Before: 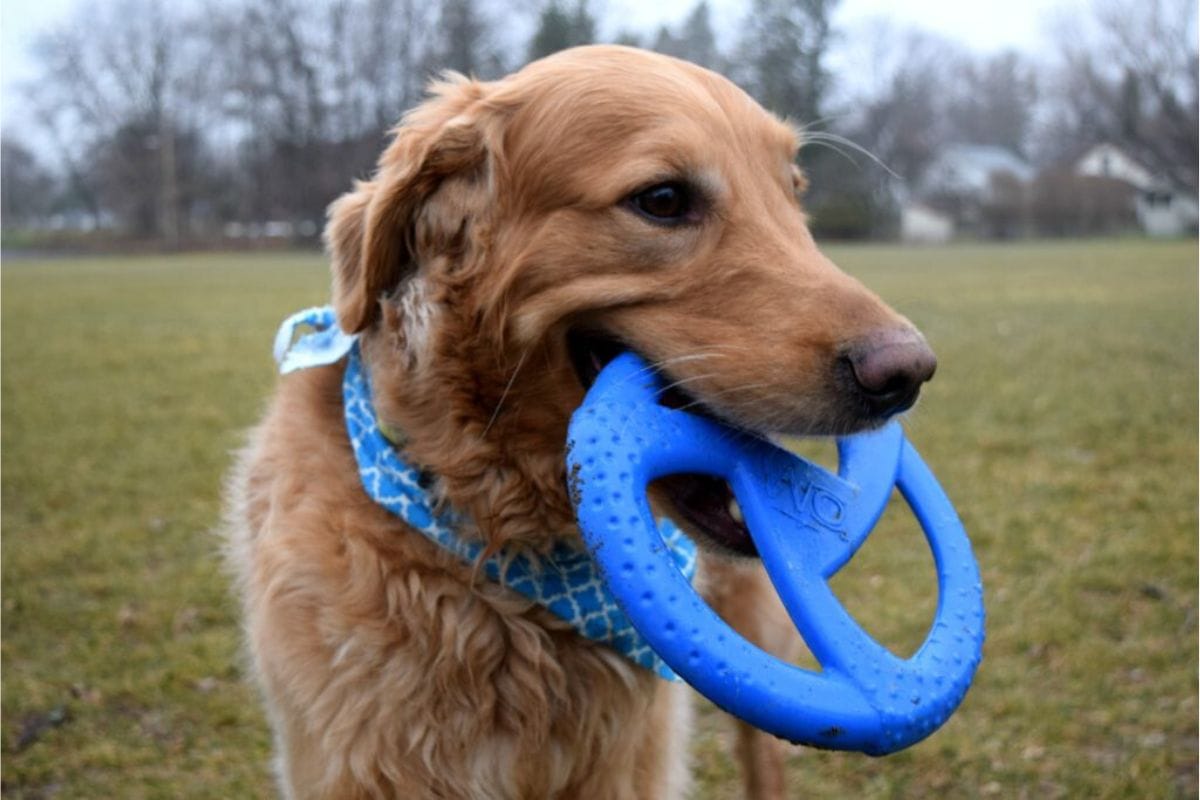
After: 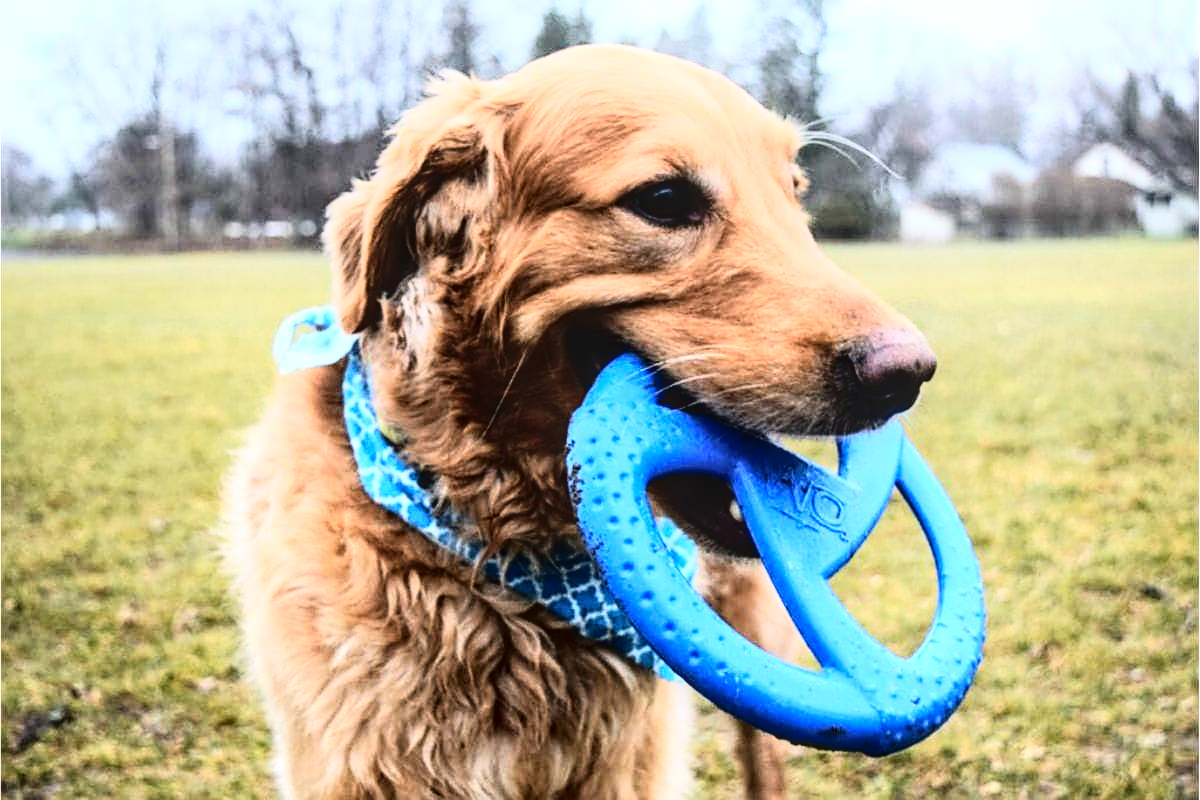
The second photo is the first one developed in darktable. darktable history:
rgb curve: curves: ch0 [(0, 0) (0.21, 0.15) (0.24, 0.21) (0.5, 0.75) (0.75, 0.96) (0.89, 0.99) (1, 1)]; ch1 [(0, 0.02) (0.21, 0.13) (0.25, 0.2) (0.5, 0.67) (0.75, 0.9) (0.89, 0.97) (1, 1)]; ch2 [(0, 0.02) (0.21, 0.13) (0.25, 0.2) (0.5, 0.67) (0.75, 0.9) (0.89, 0.97) (1, 1)], compensate middle gray true
local contrast: on, module defaults
sharpen: on, module defaults
tone curve: curves: ch0 [(0, 0.028) (0.138, 0.156) (0.468, 0.516) (0.754, 0.823) (1, 1)], color space Lab, linked channels, preserve colors none
